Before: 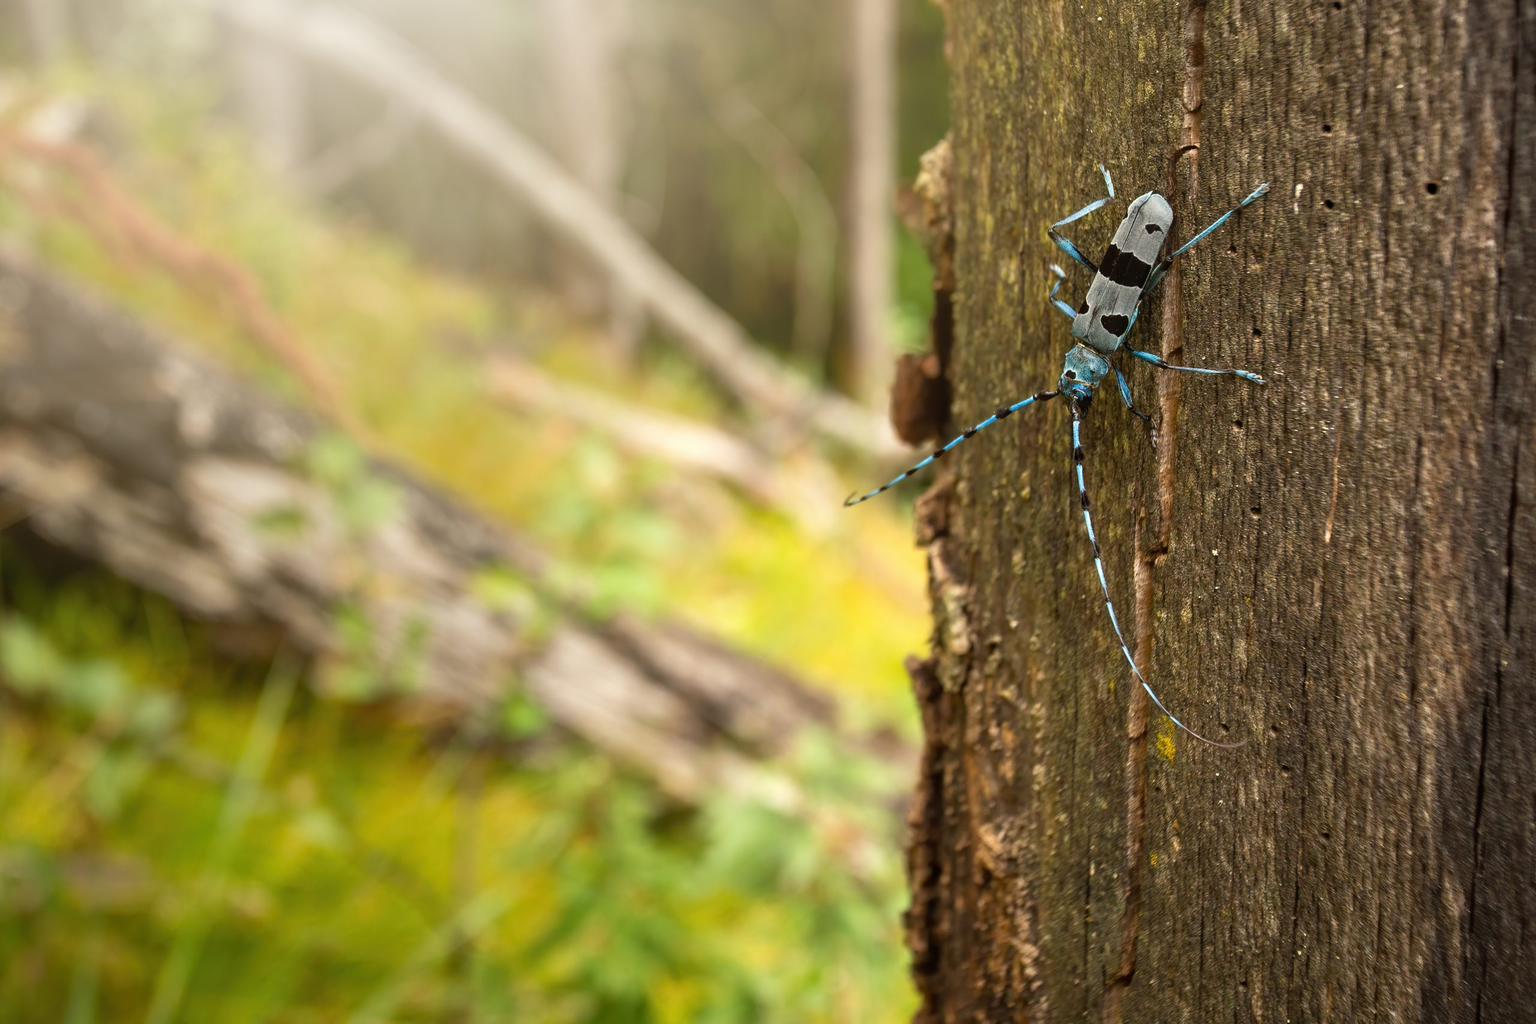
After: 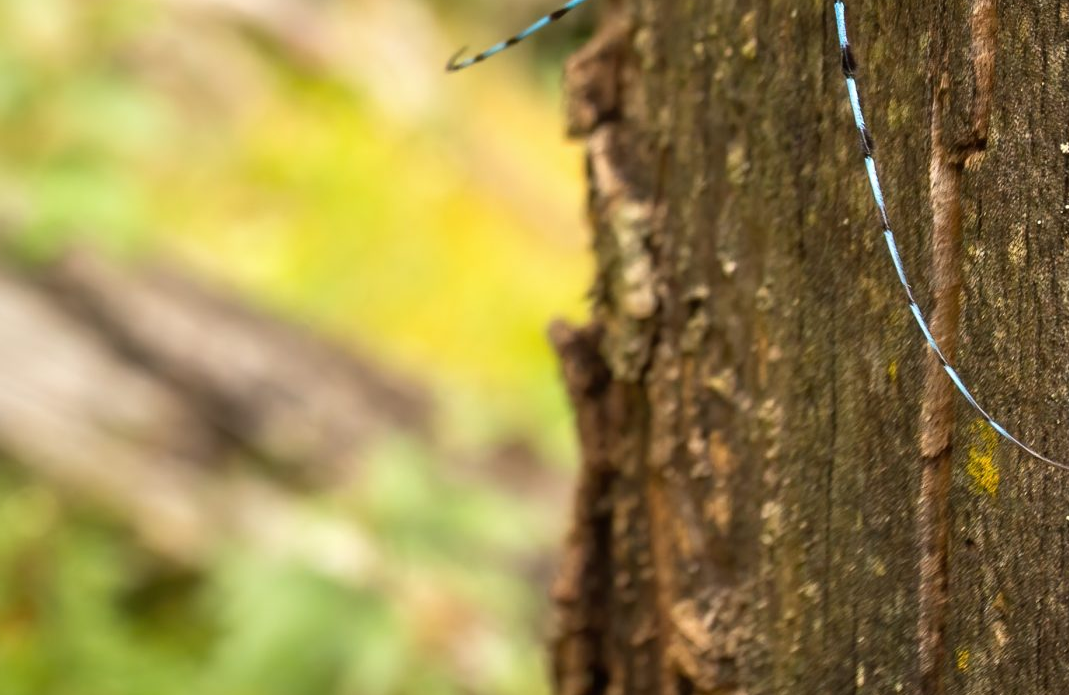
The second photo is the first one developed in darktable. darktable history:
crop: left 37.528%, top 45.31%, right 20.7%, bottom 13.769%
